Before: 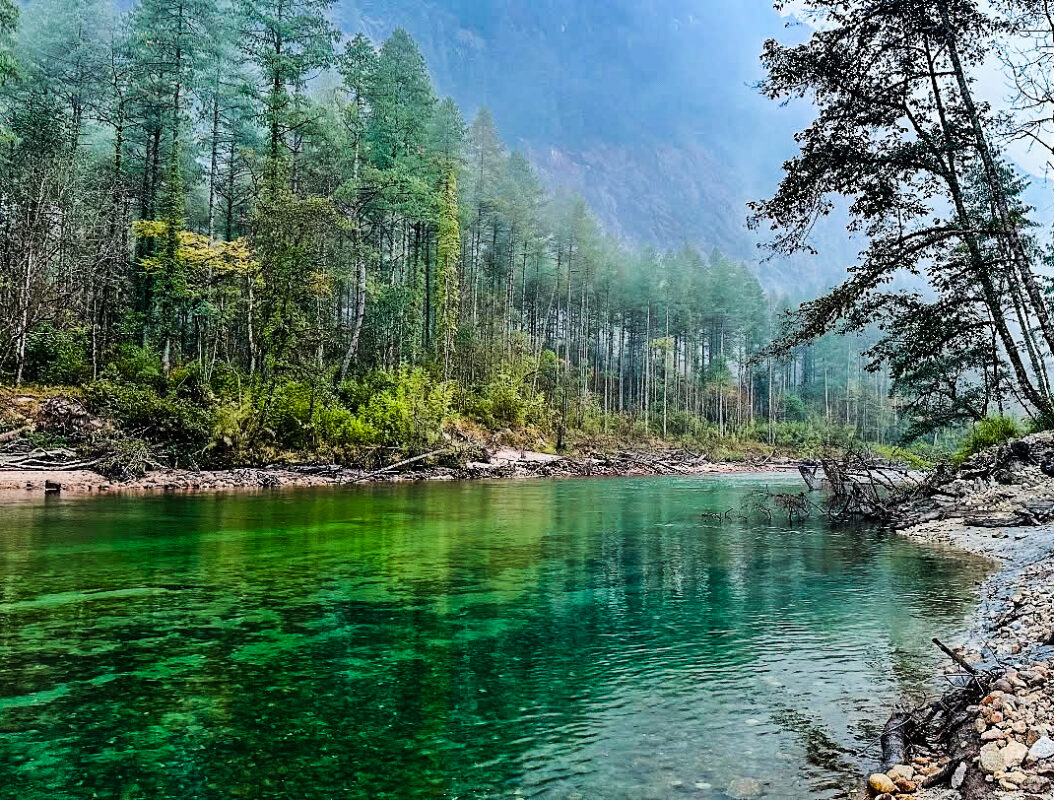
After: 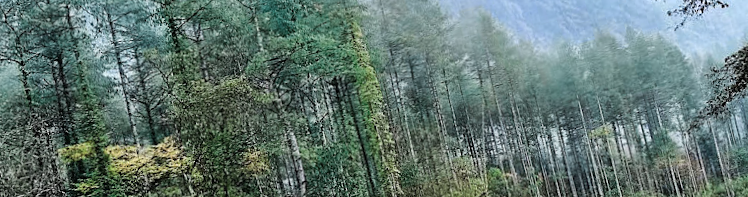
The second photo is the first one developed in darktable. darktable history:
rotate and perspective: rotation -14.8°, crop left 0.1, crop right 0.903, crop top 0.25, crop bottom 0.748
crop: left 0.579%, top 7.627%, right 23.167%, bottom 54.275%
color zones: curves: ch0 [(0, 0.5) (0.125, 0.4) (0.25, 0.5) (0.375, 0.4) (0.5, 0.4) (0.625, 0.6) (0.75, 0.6) (0.875, 0.5)]; ch1 [(0, 0.35) (0.125, 0.45) (0.25, 0.35) (0.375, 0.35) (0.5, 0.35) (0.625, 0.35) (0.75, 0.45) (0.875, 0.35)]; ch2 [(0, 0.6) (0.125, 0.5) (0.25, 0.5) (0.375, 0.6) (0.5, 0.6) (0.625, 0.5) (0.75, 0.5) (0.875, 0.5)]
